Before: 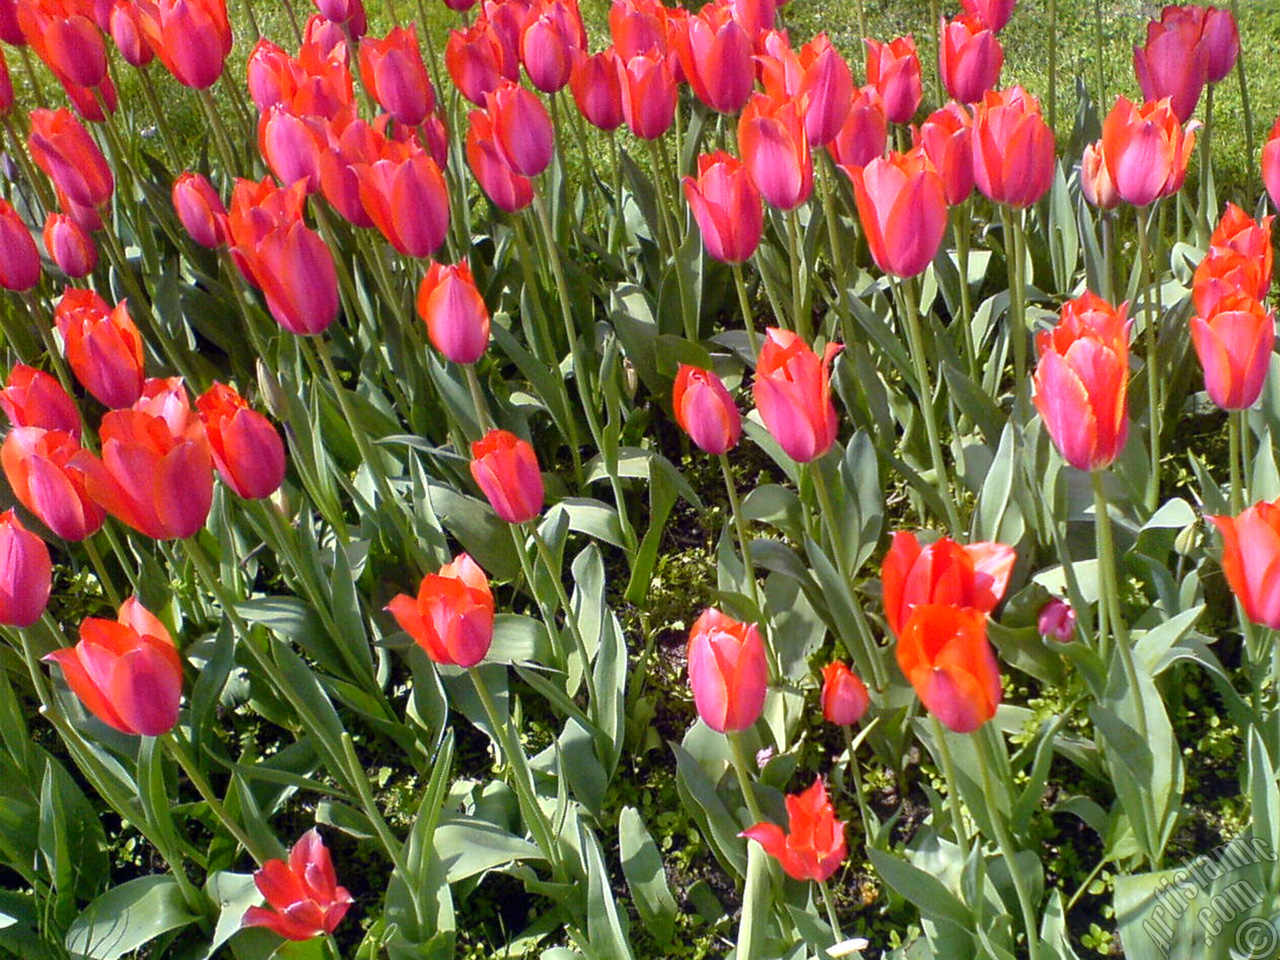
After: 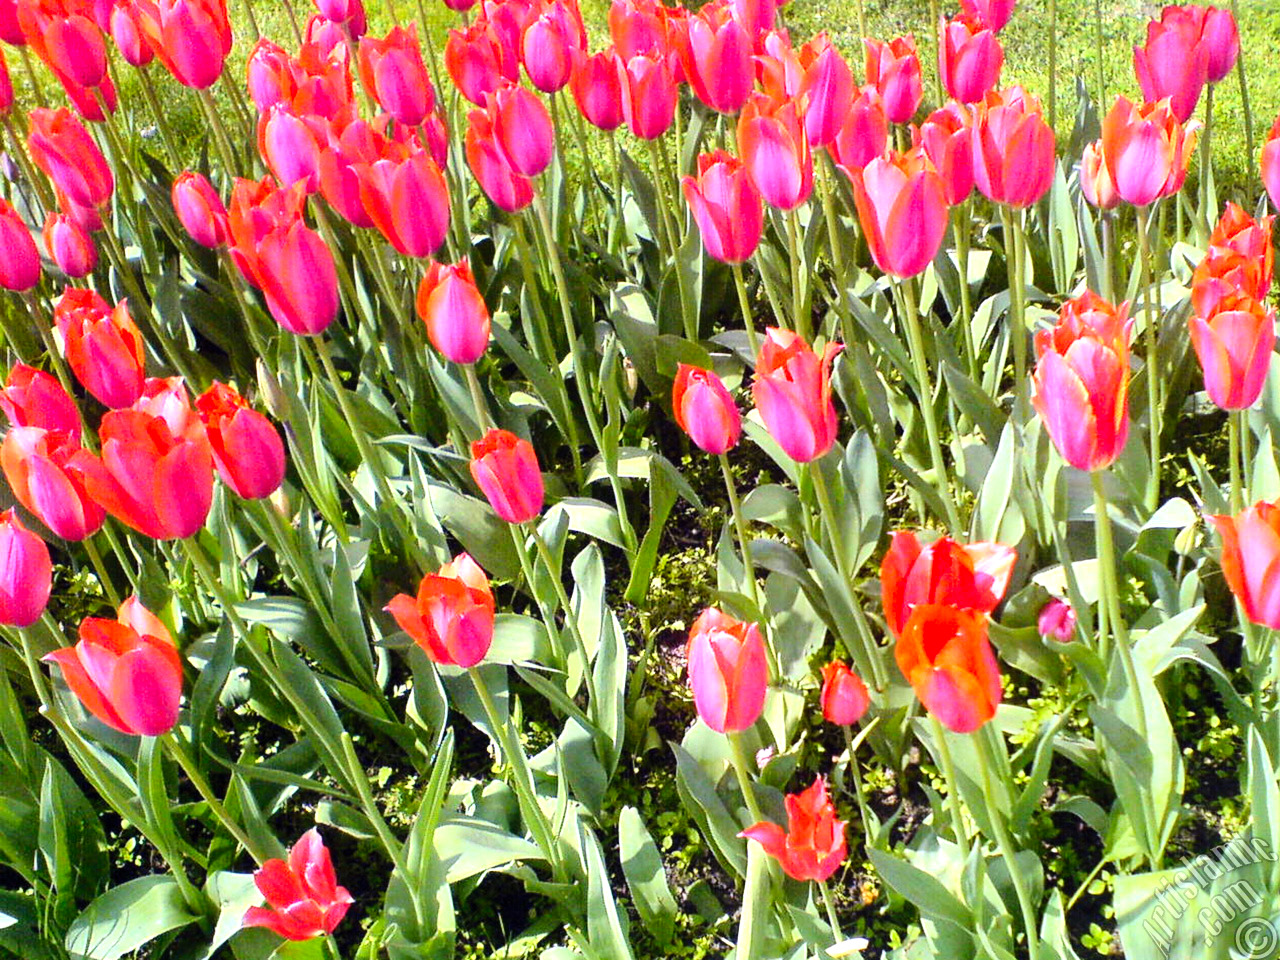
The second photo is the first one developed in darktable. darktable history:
contrast brightness saturation: contrast 0.204, brightness 0.161, saturation 0.226
tone equalizer: -8 EV -0.757 EV, -7 EV -0.713 EV, -6 EV -0.572 EV, -5 EV -0.408 EV, -3 EV 0.405 EV, -2 EV 0.6 EV, -1 EV 0.674 EV, +0 EV 0.763 EV
